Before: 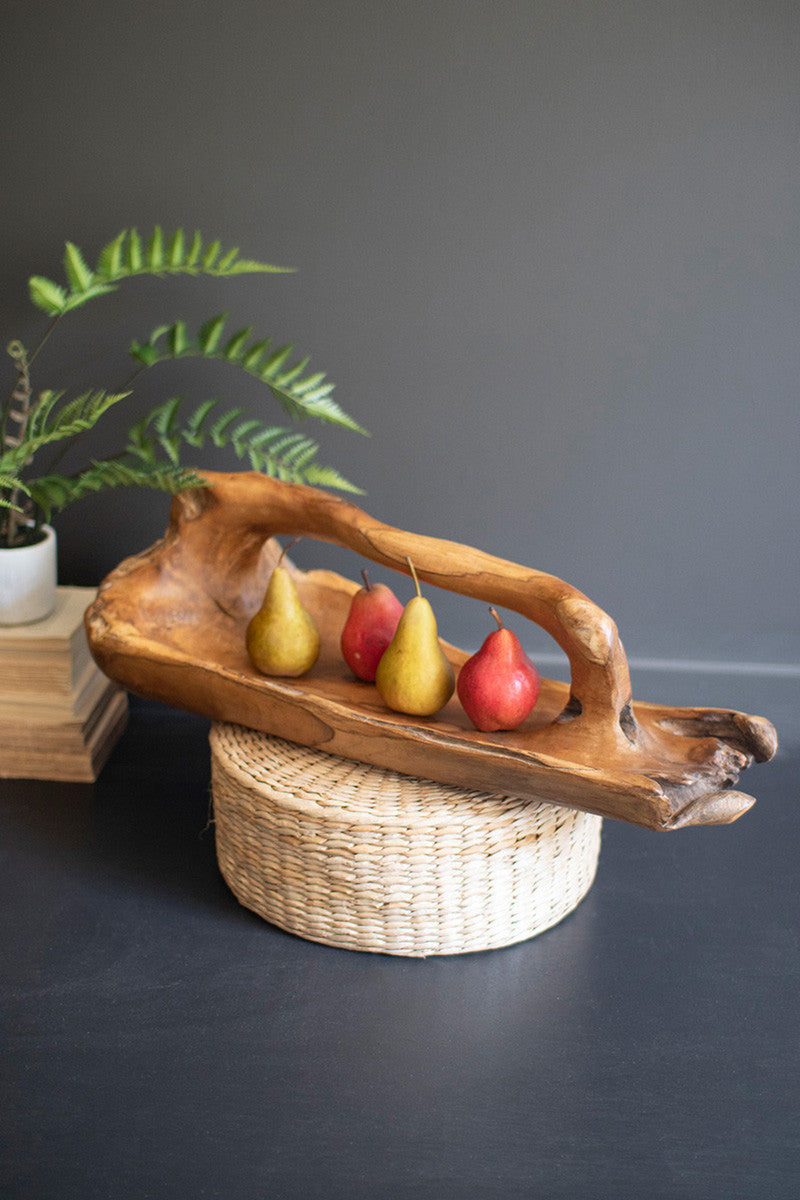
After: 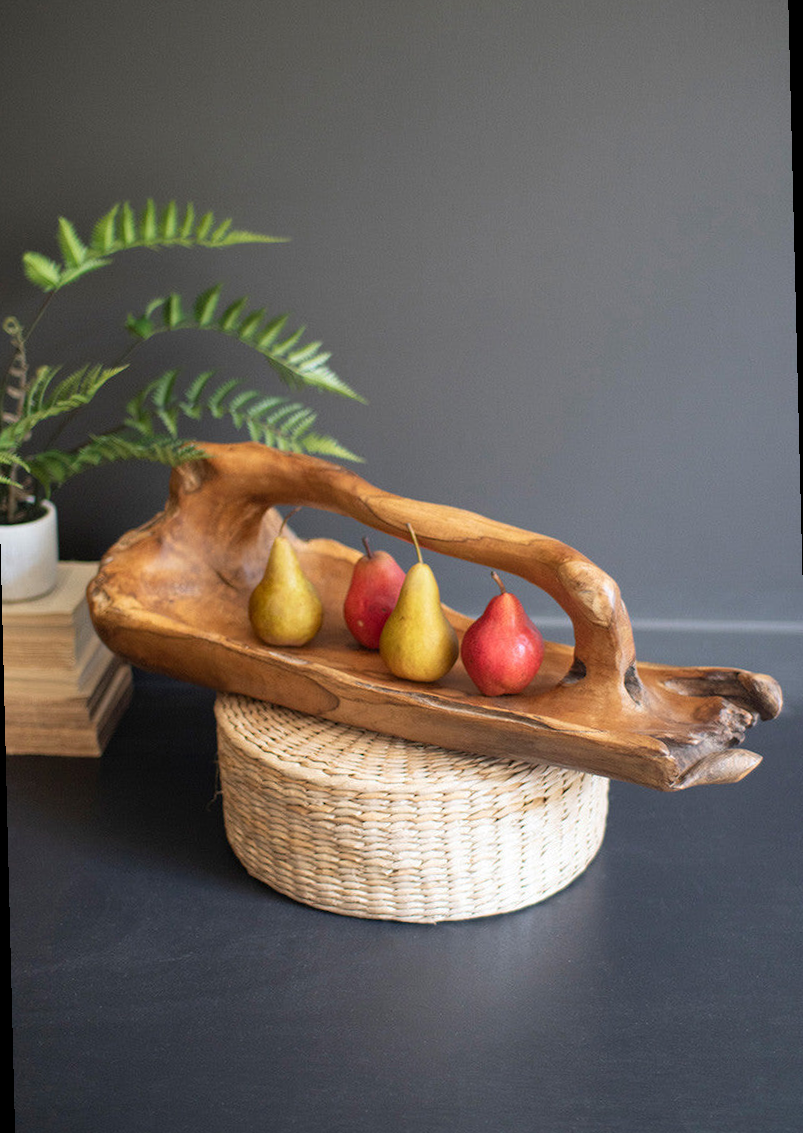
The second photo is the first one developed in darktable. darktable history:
exposure: compensate exposure bias true, compensate highlight preservation false
rotate and perspective: rotation -1.42°, crop left 0.016, crop right 0.984, crop top 0.035, crop bottom 0.965
